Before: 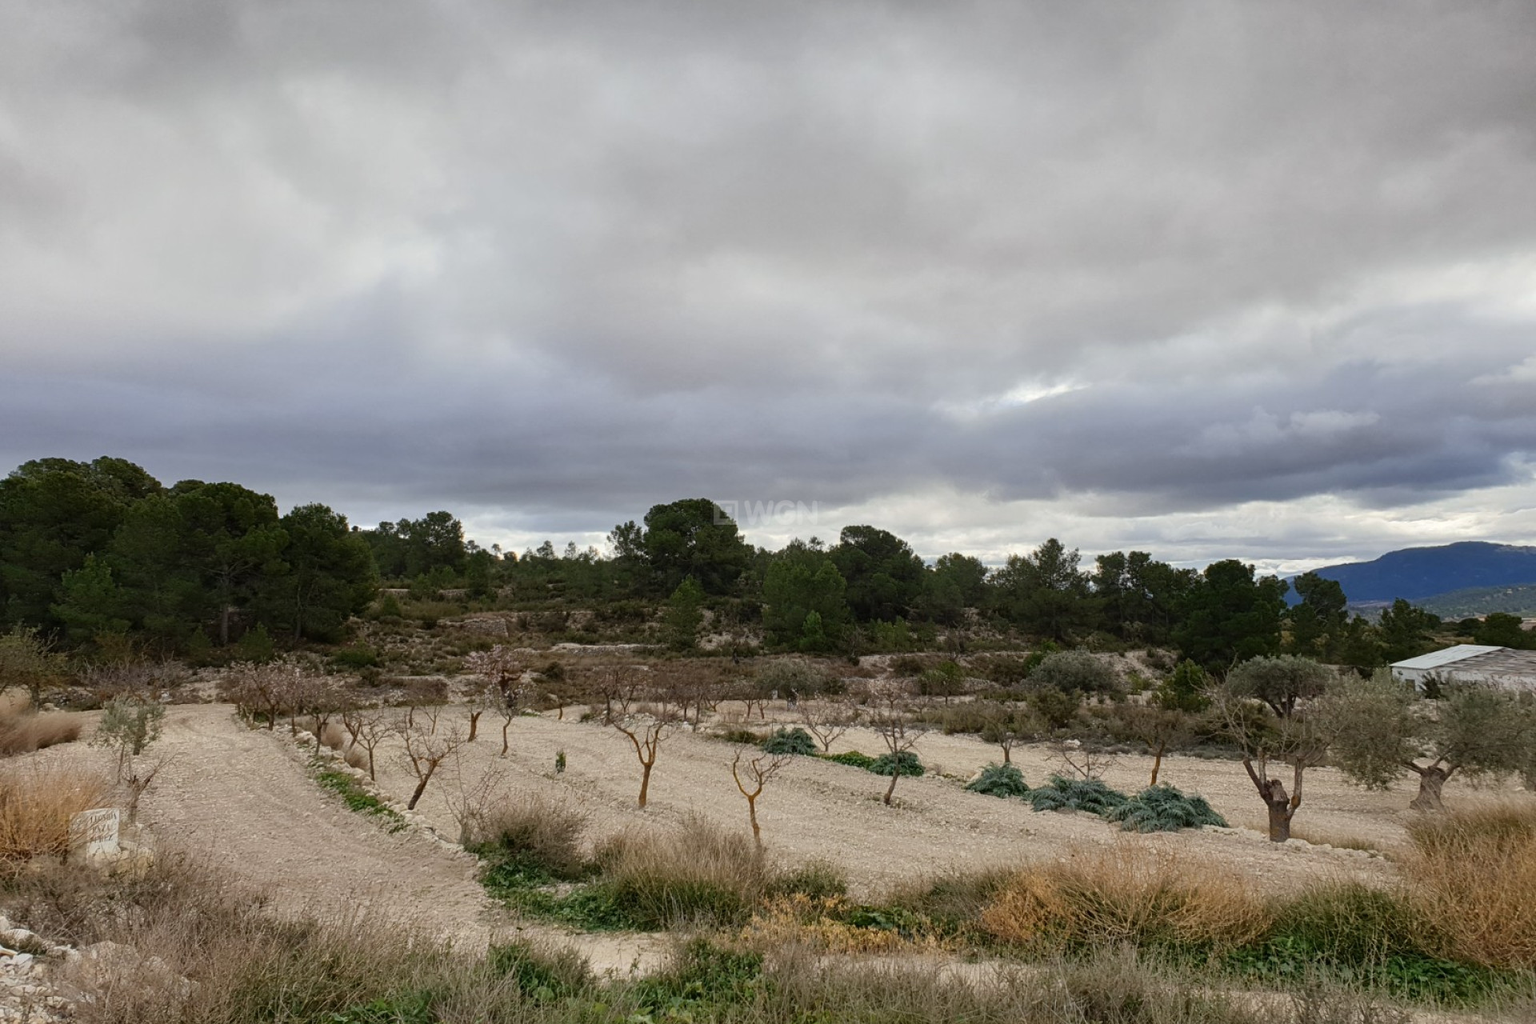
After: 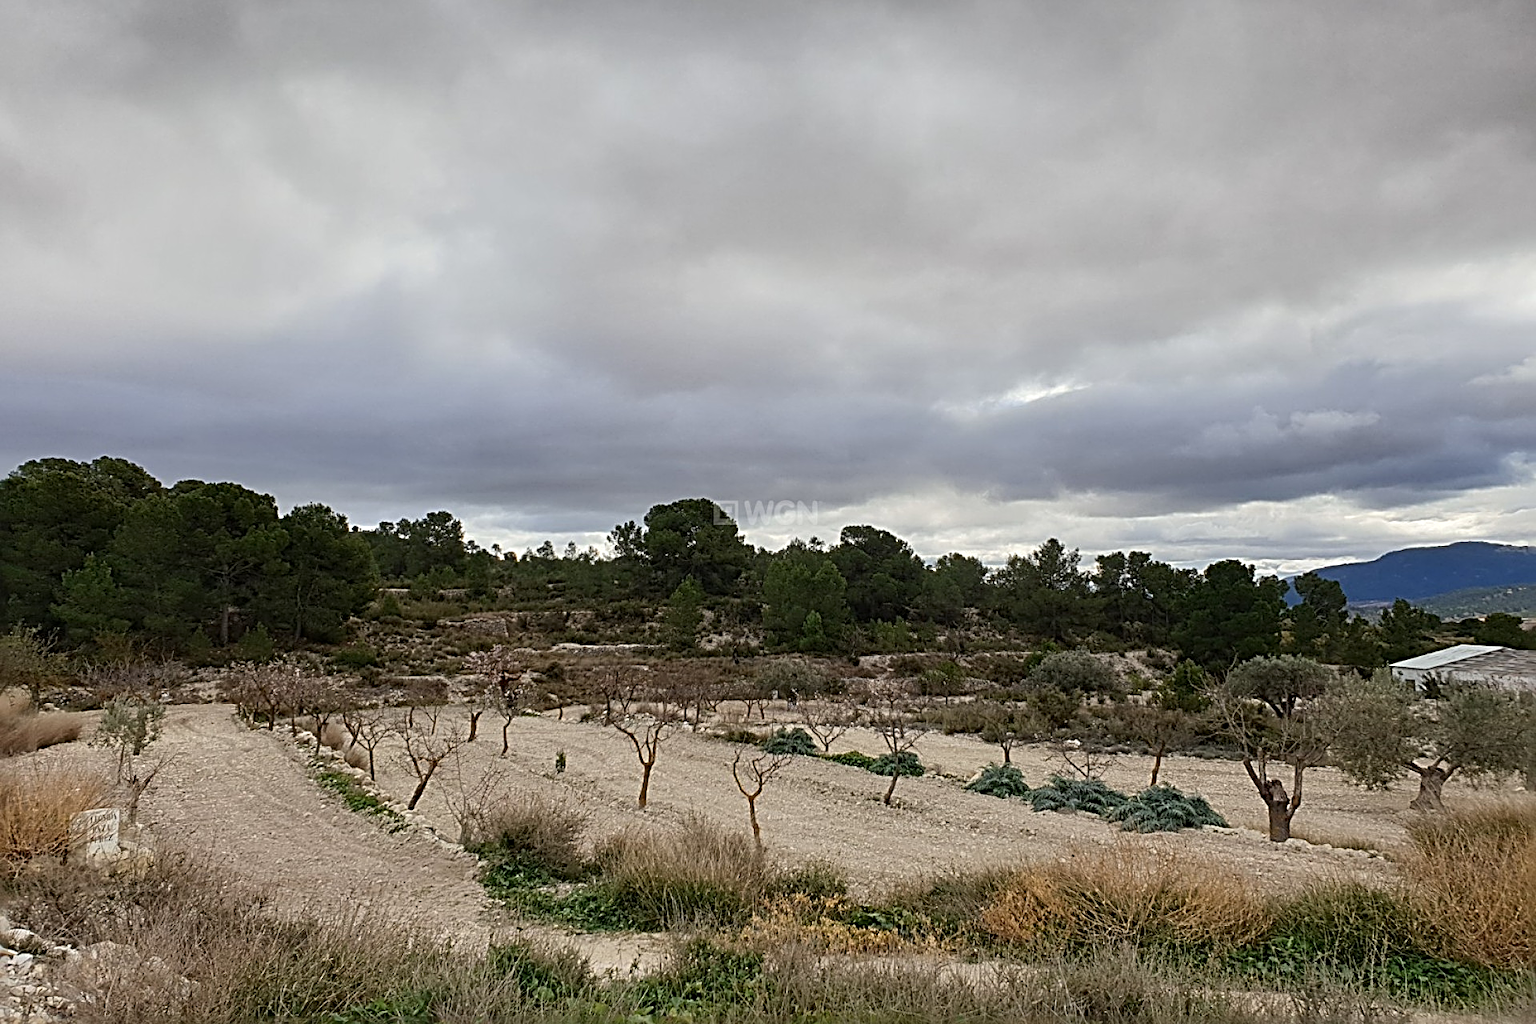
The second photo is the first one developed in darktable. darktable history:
sharpen: radius 3.64, amount 0.936
